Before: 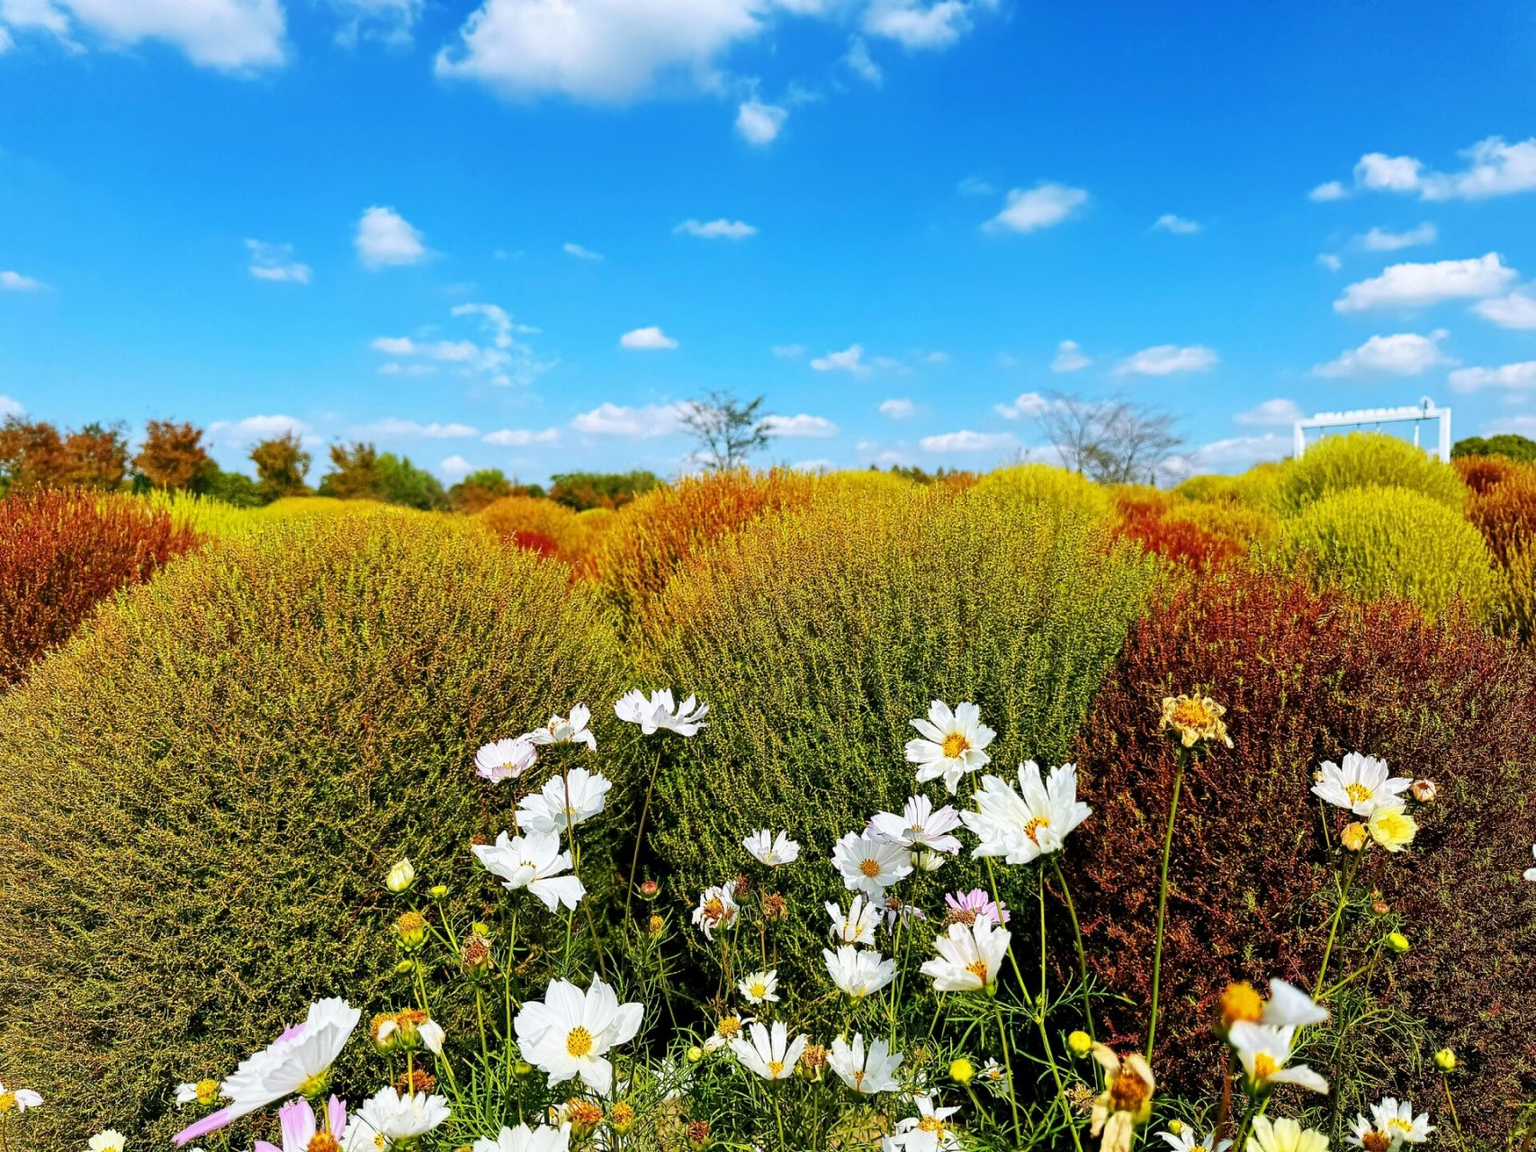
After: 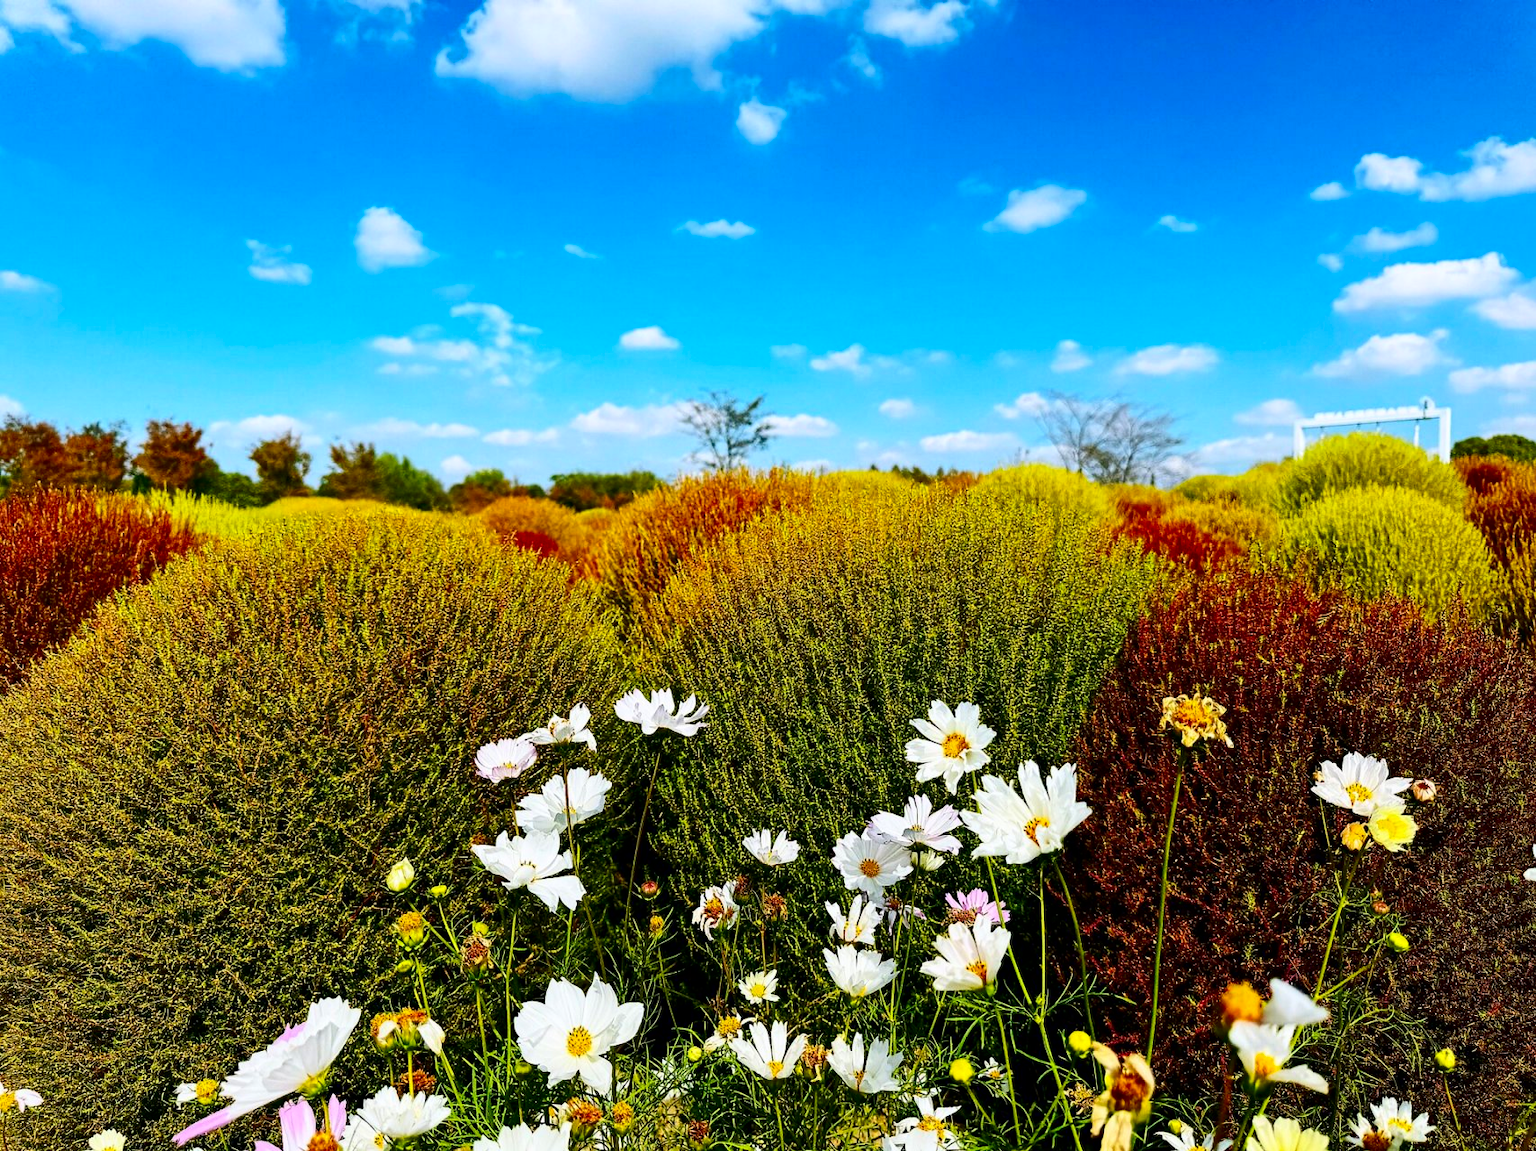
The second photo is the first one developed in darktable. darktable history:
contrast brightness saturation: contrast 0.212, brightness -0.108, saturation 0.213
